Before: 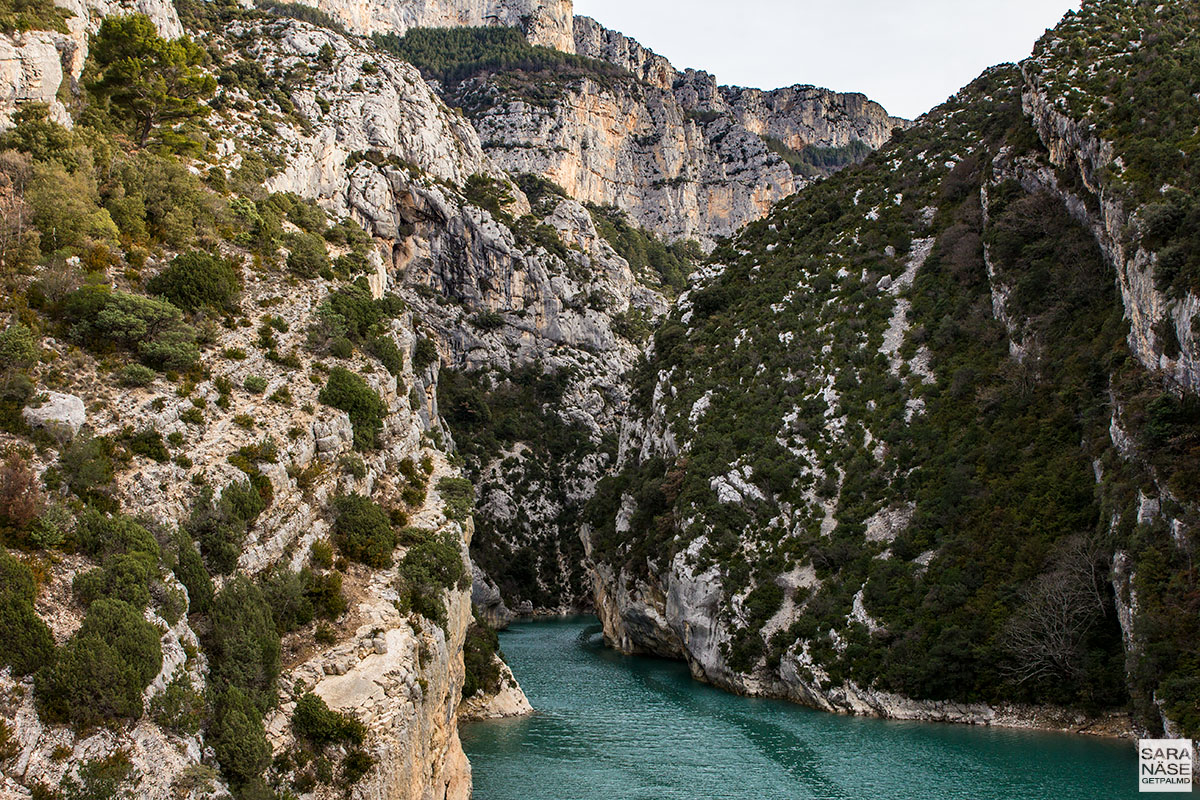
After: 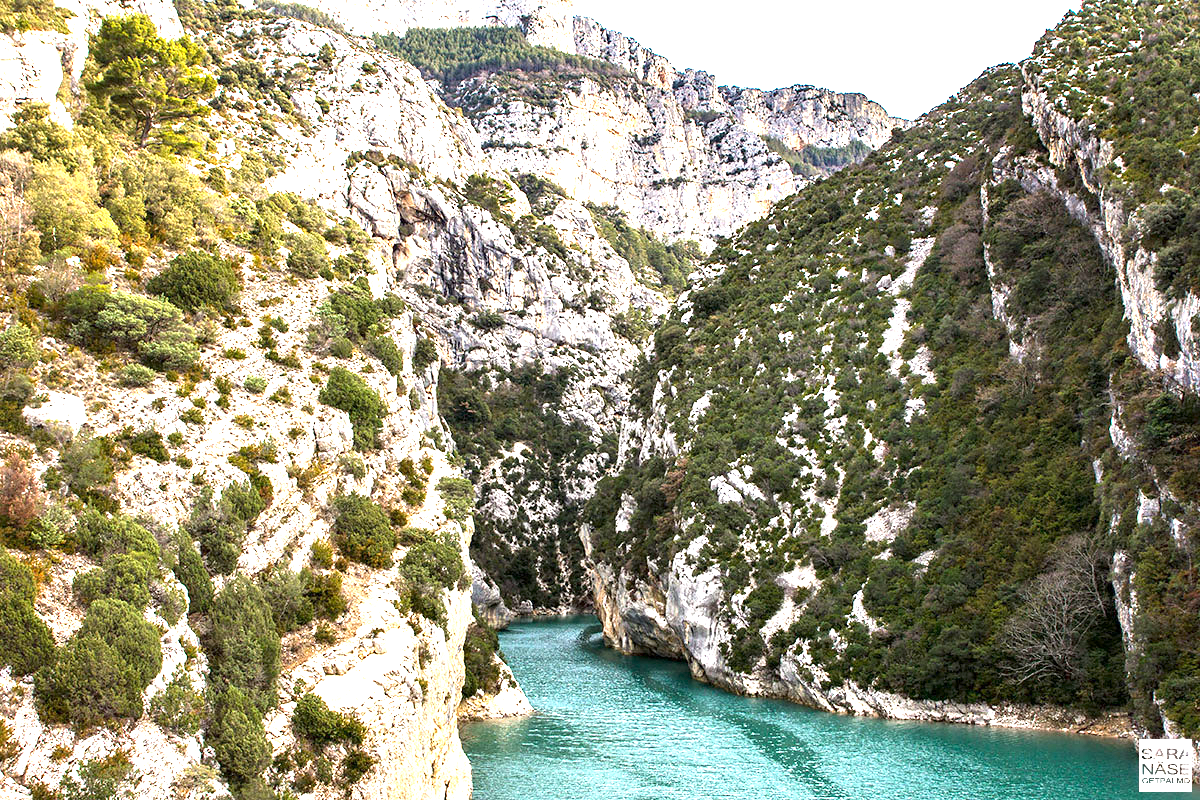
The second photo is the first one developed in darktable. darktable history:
exposure: exposure 2.04 EV, compensate highlight preservation false
